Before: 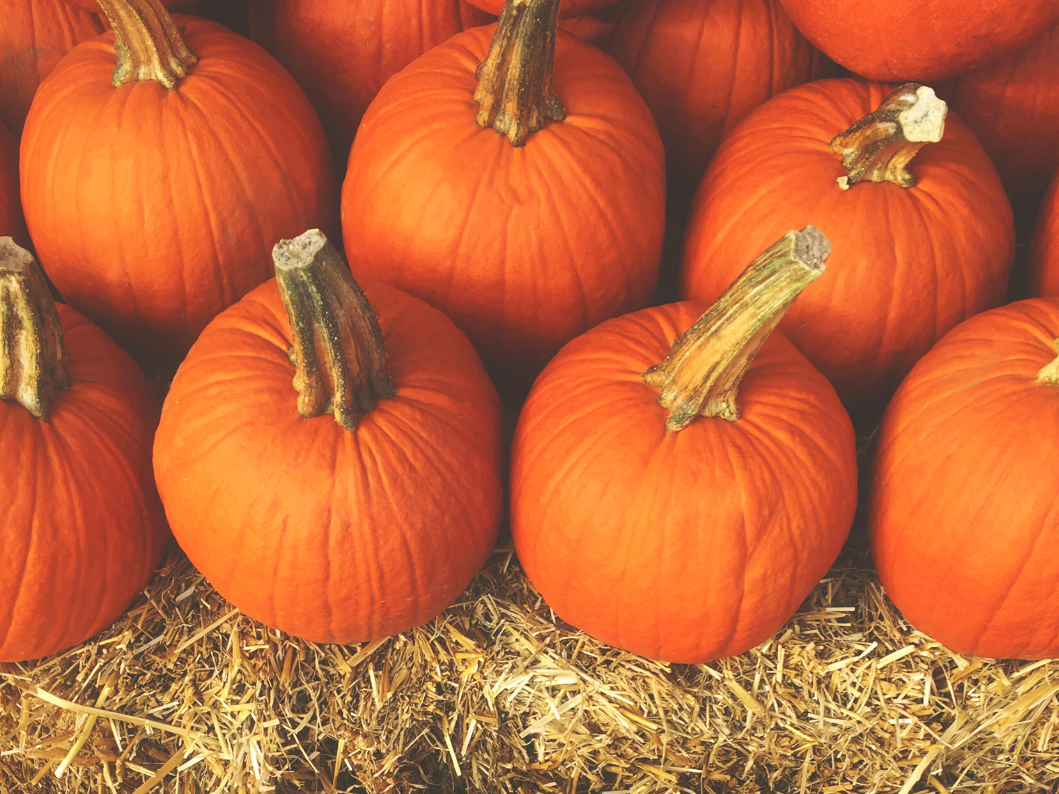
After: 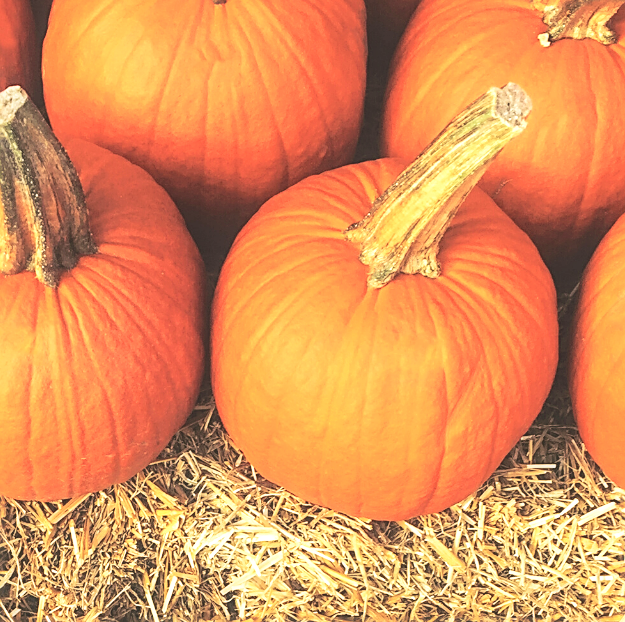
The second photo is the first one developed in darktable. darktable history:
crop and rotate: left 28.261%, top 18.053%, right 12.715%, bottom 3.507%
sharpen: on, module defaults
tone curve: curves: ch0 [(0, 0) (0.003, 0.039) (0.011, 0.042) (0.025, 0.048) (0.044, 0.058) (0.069, 0.071) (0.1, 0.089) (0.136, 0.114) (0.177, 0.146) (0.224, 0.199) (0.277, 0.27) (0.335, 0.364) (0.399, 0.47) (0.468, 0.566) (0.543, 0.643) (0.623, 0.73) (0.709, 0.8) (0.801, 0.863) (0.898, 0.925) (1, 1)], color space Lab, independent channels, preserve colors none
base curve: curves: ch0 [(0, 0) (0.579, 0.807) (1, 1)], preserve colors none
local contrast: on, module defaults
